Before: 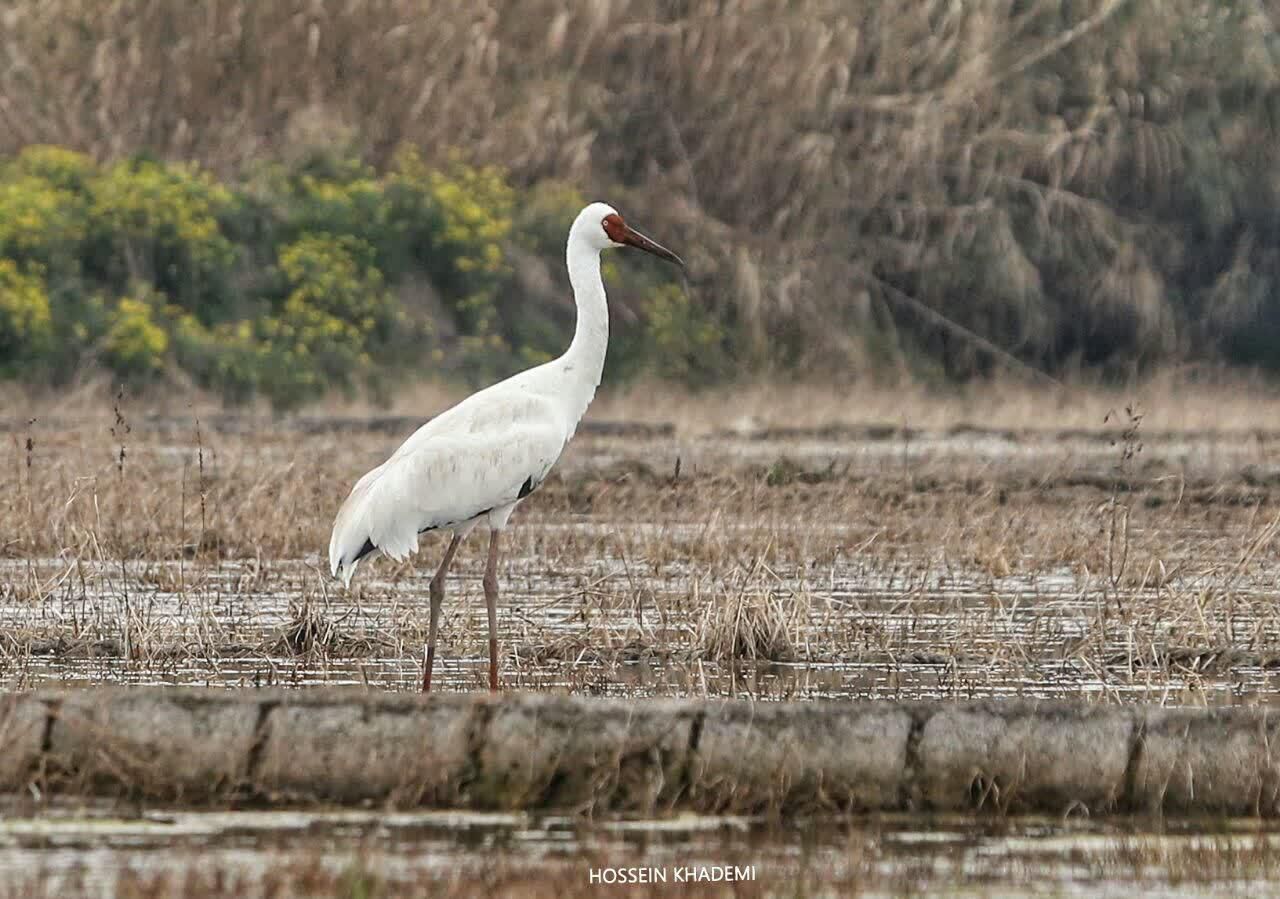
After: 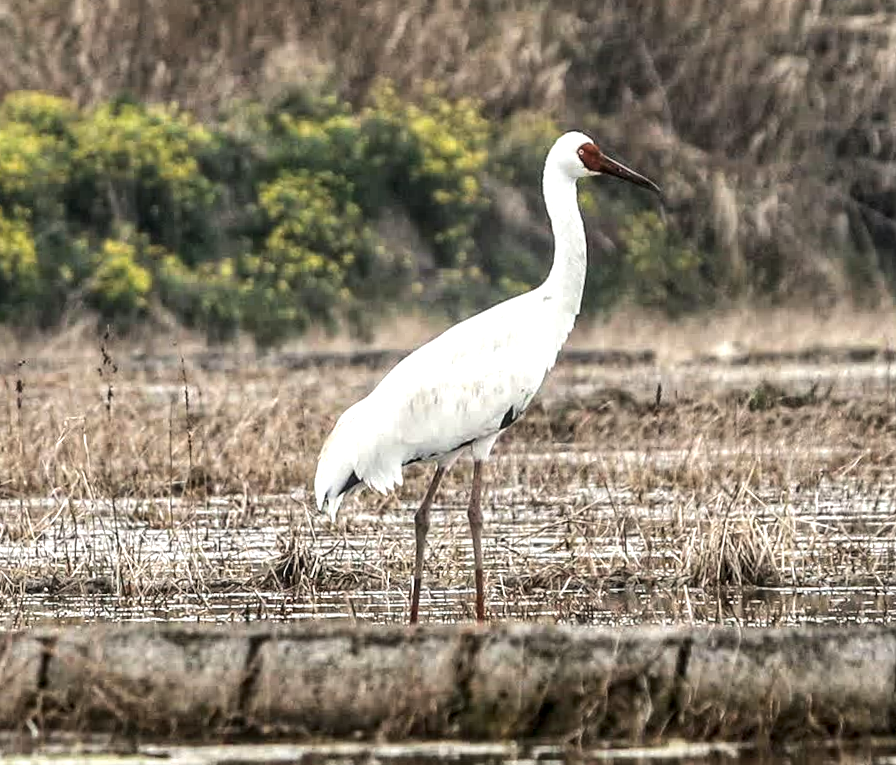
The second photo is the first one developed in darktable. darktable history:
tone equalizer: -8 EV -0.75 EV, -7 EV -0.7 EV, -6 EV -0.6 EV, -5 EV -0.4 EV, -3 EV 0.4 EV, -2 EV 0.6 EV, -1 EV 0.7 EV, +0 EV 0.75 EV, edges refinement/feathering 500, mask exposure compensation -1.57 EV, preserve details no
rotate and perspective: rotation -1.32°, lens shift (horizontal) -0.031, crop left 0.015, crop right 0.985, crop top 0.047, crop bottom 0.982
crop: top 5.803%, right 27.864%, bottom 5.804%
local contrast: on, module defaults
